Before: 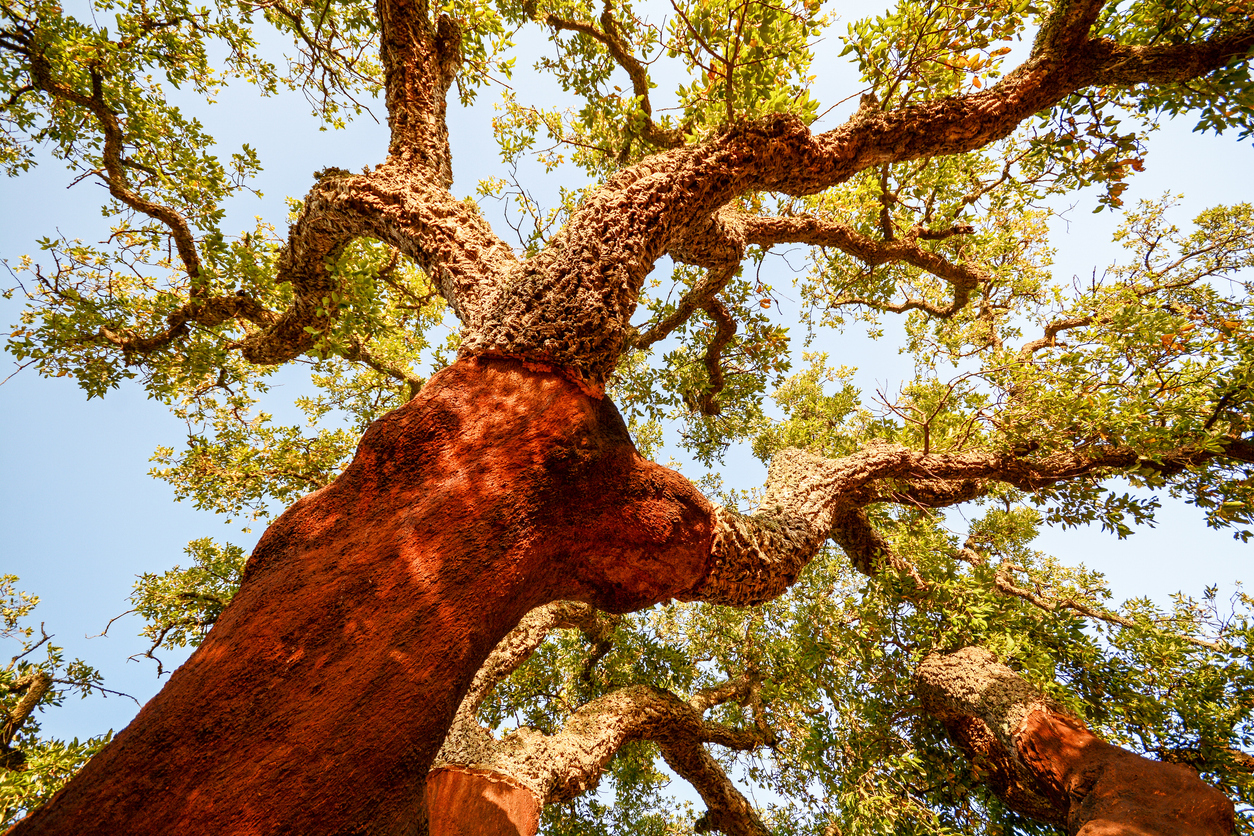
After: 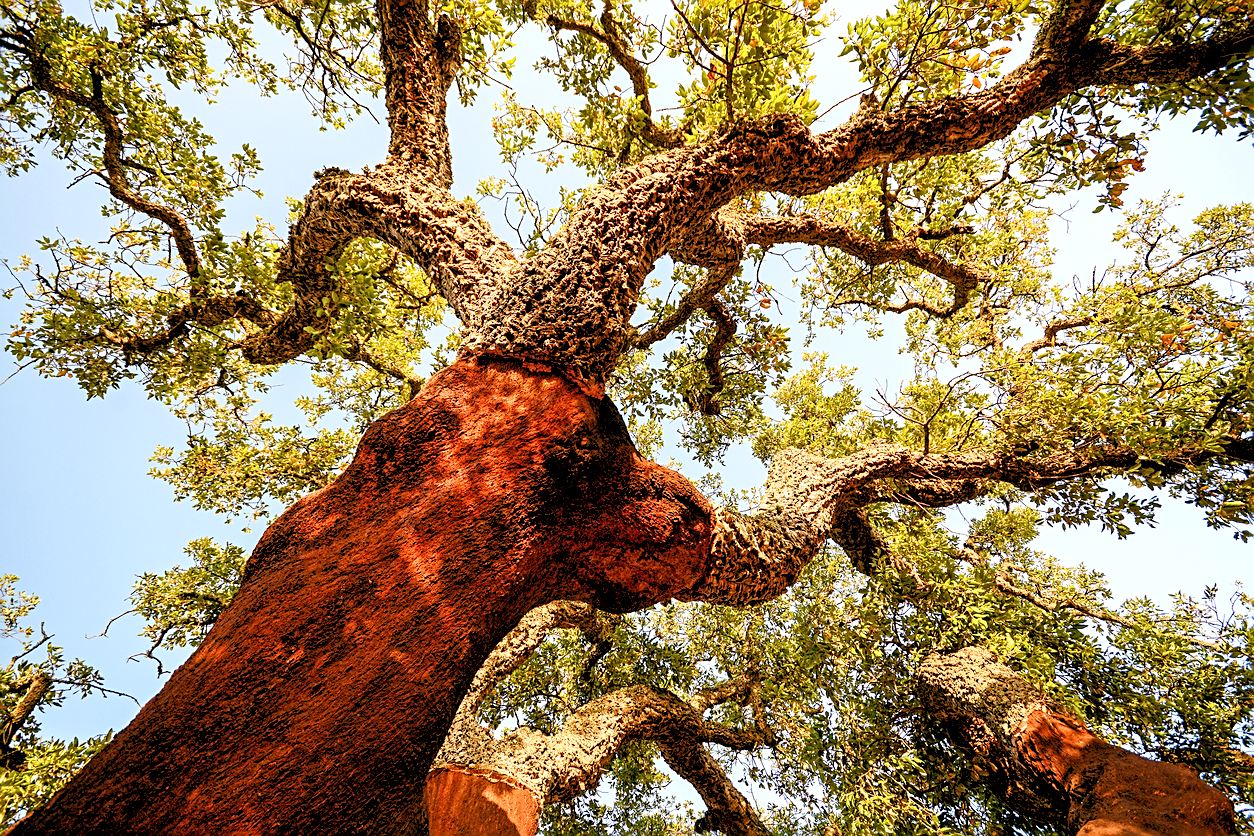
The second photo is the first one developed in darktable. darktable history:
sharpen: on, module defaults
levels: mode automatic
rgb levels: levels [[0.013, 0.434, 0.89], [0, 0.5, 1], [0, 0.5, 1]]
